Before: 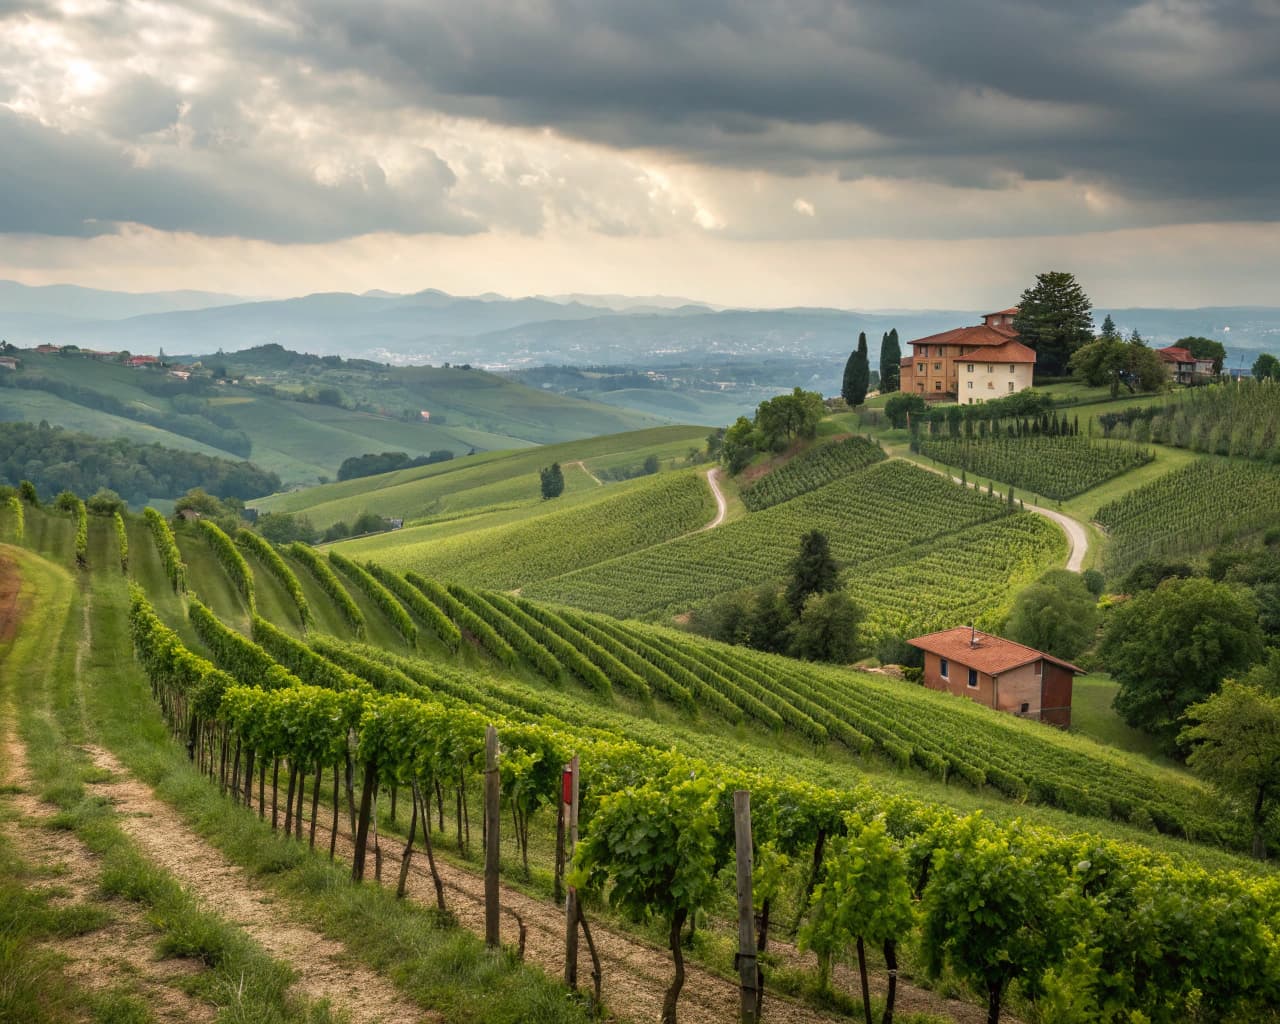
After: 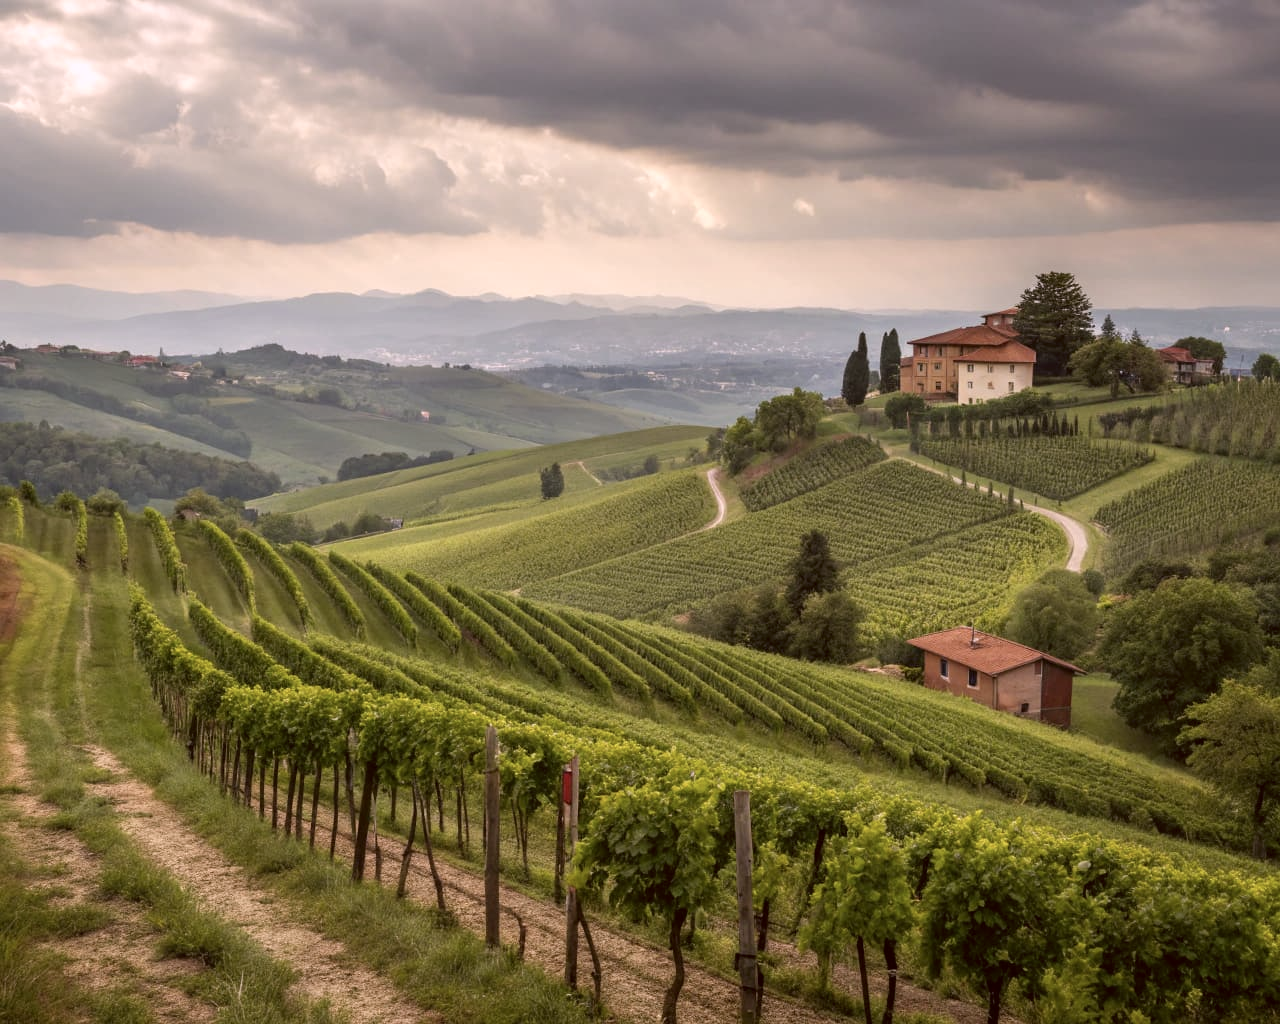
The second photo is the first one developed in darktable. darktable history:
contrast brightness saturation: saturation -0.05
color correction: highlights a* 10.21, highlights b* 9.79, shadows a* 8.61, shadows b* 7.88, saturation 0.8
white balance: red 0.954, blue 1.079
